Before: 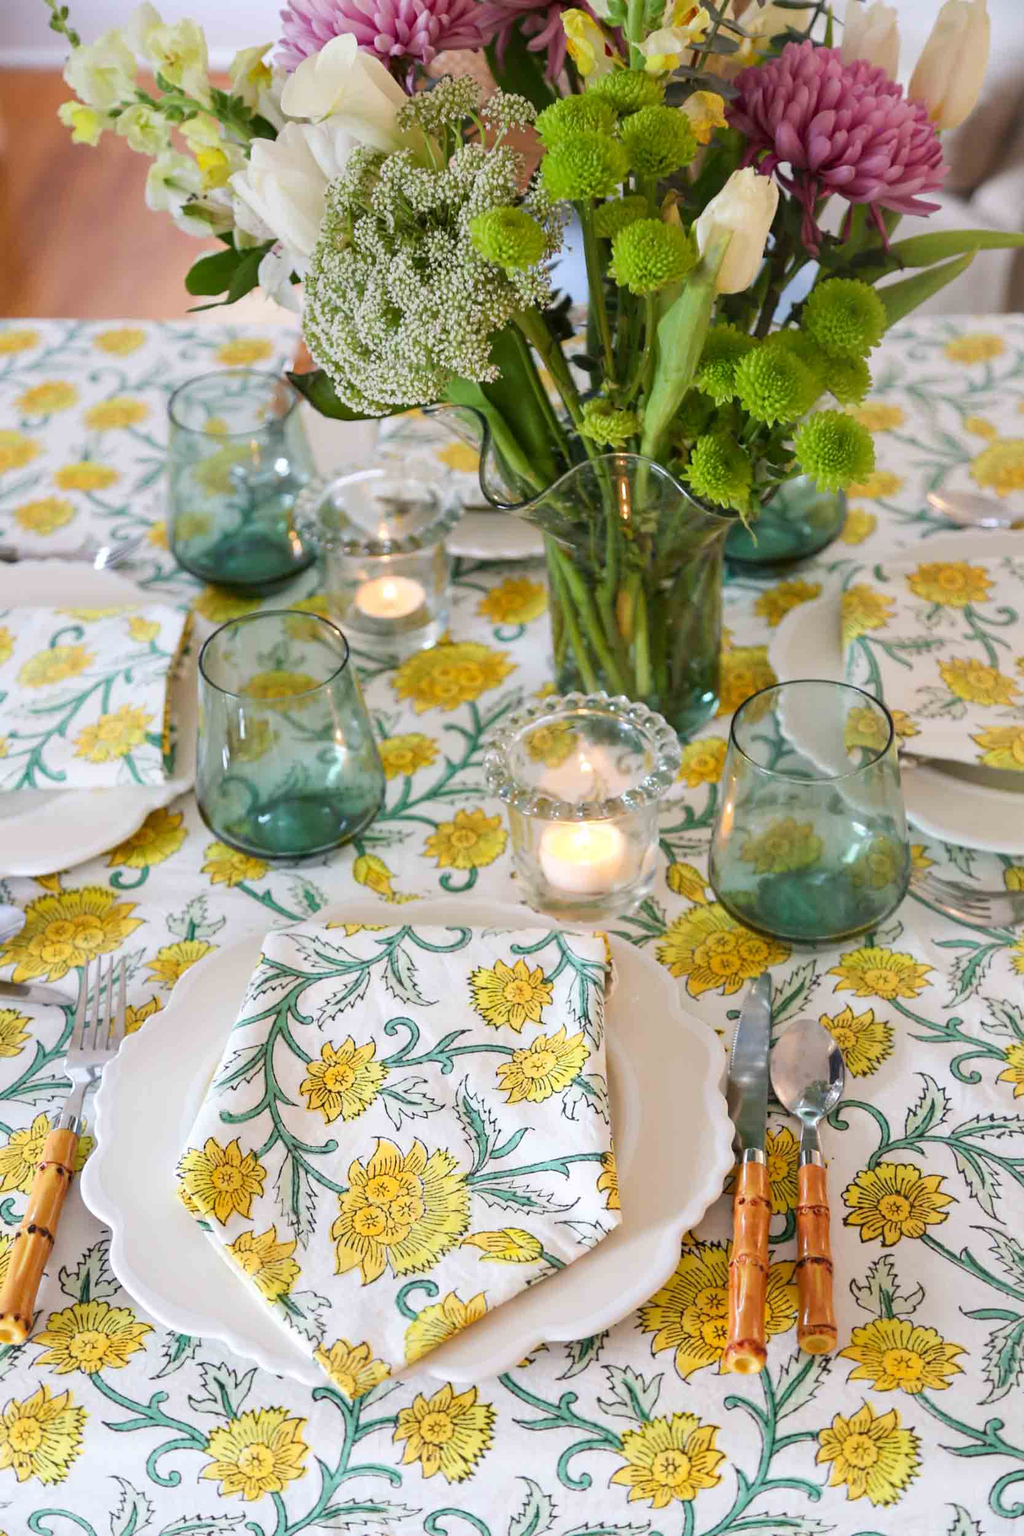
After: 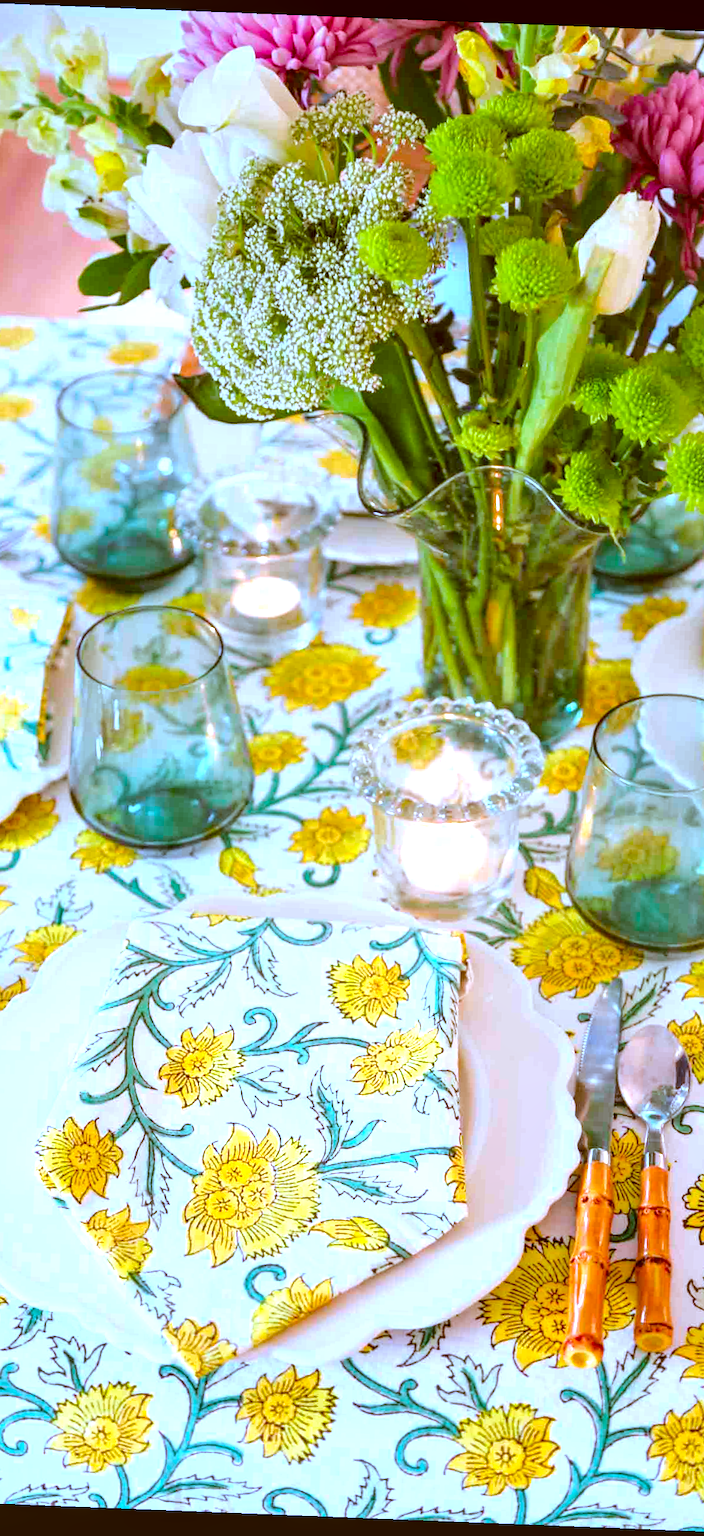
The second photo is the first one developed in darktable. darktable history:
tone equalizer: on, module defaults
rotate and perspective: rotation 2.27°, automatic cropping off
exposure: exposure 0.6 EV, compensate highlight preservation false
crop and rotate: left 14.292%, right 19.041%
color balance rgb: perceptual saturation grading › global saturation 25%, perceptual brilliance grading › mid-tones 10%, perceptual brilliance grading › shadows 15%, global vibrance 20%
color correction: highlights a* -14.62, highlights b* -16.22, shadows a* 10.12, shadows b* 29.4
local contrast: on, module defaults
white balance: red 1.042, blue 1.17
